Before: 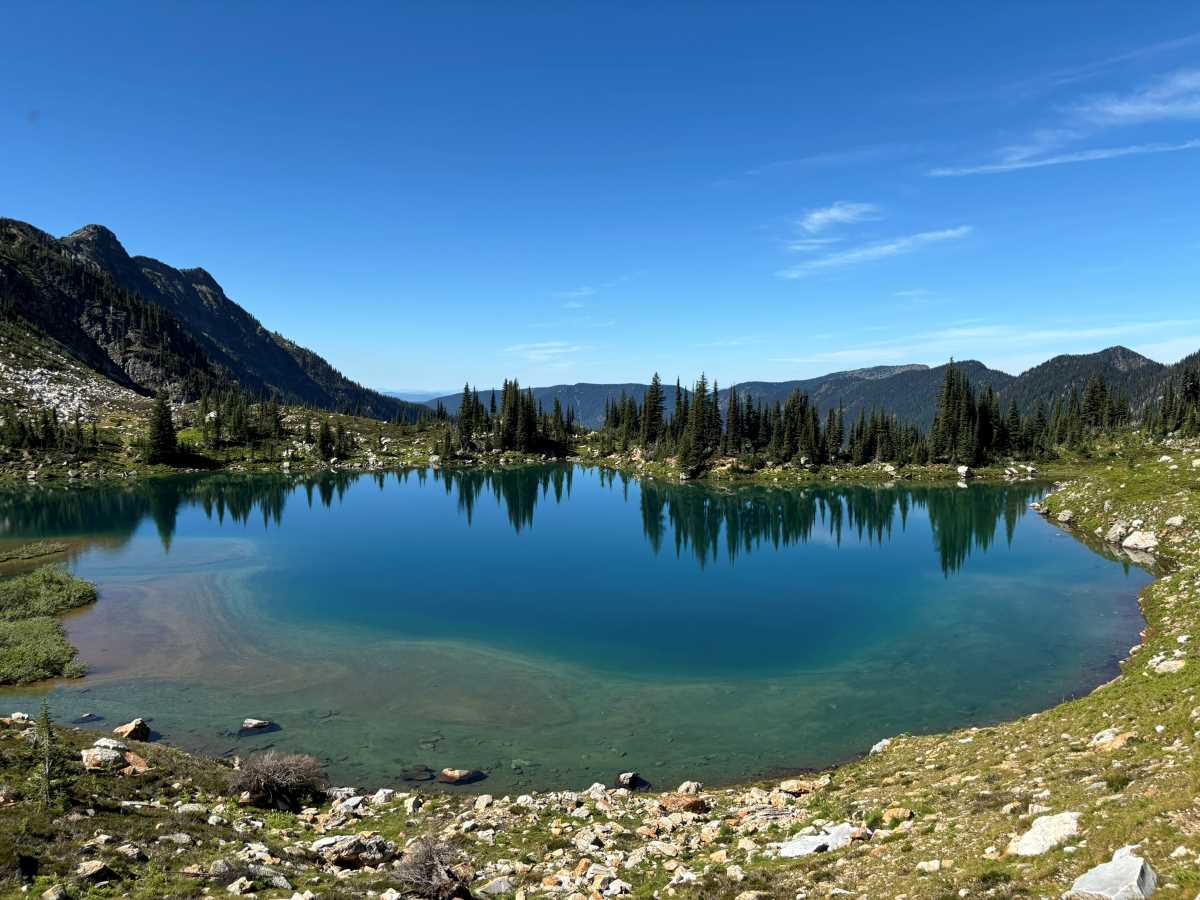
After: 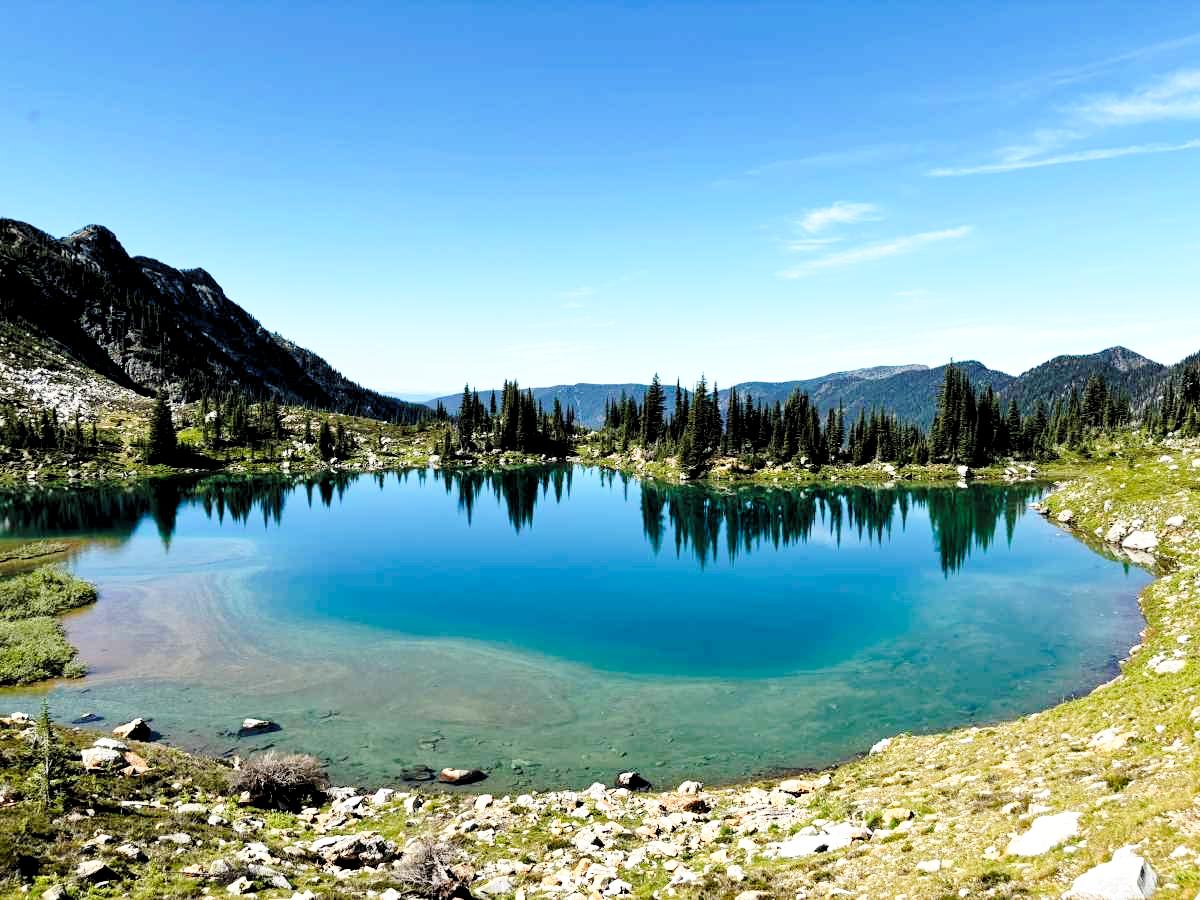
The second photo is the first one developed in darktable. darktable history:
rgb levels: levels [[0.01, 0.419, 0.839], [0, 0.5, 1], [0, 0.5, 1]]
base curve: curves: ch0 [(0, 0) (0.032, 0.037) (0.105, 0.228) (0.435, 0.76) (0.856, 0.983) (1, 1)], preserve colors none
